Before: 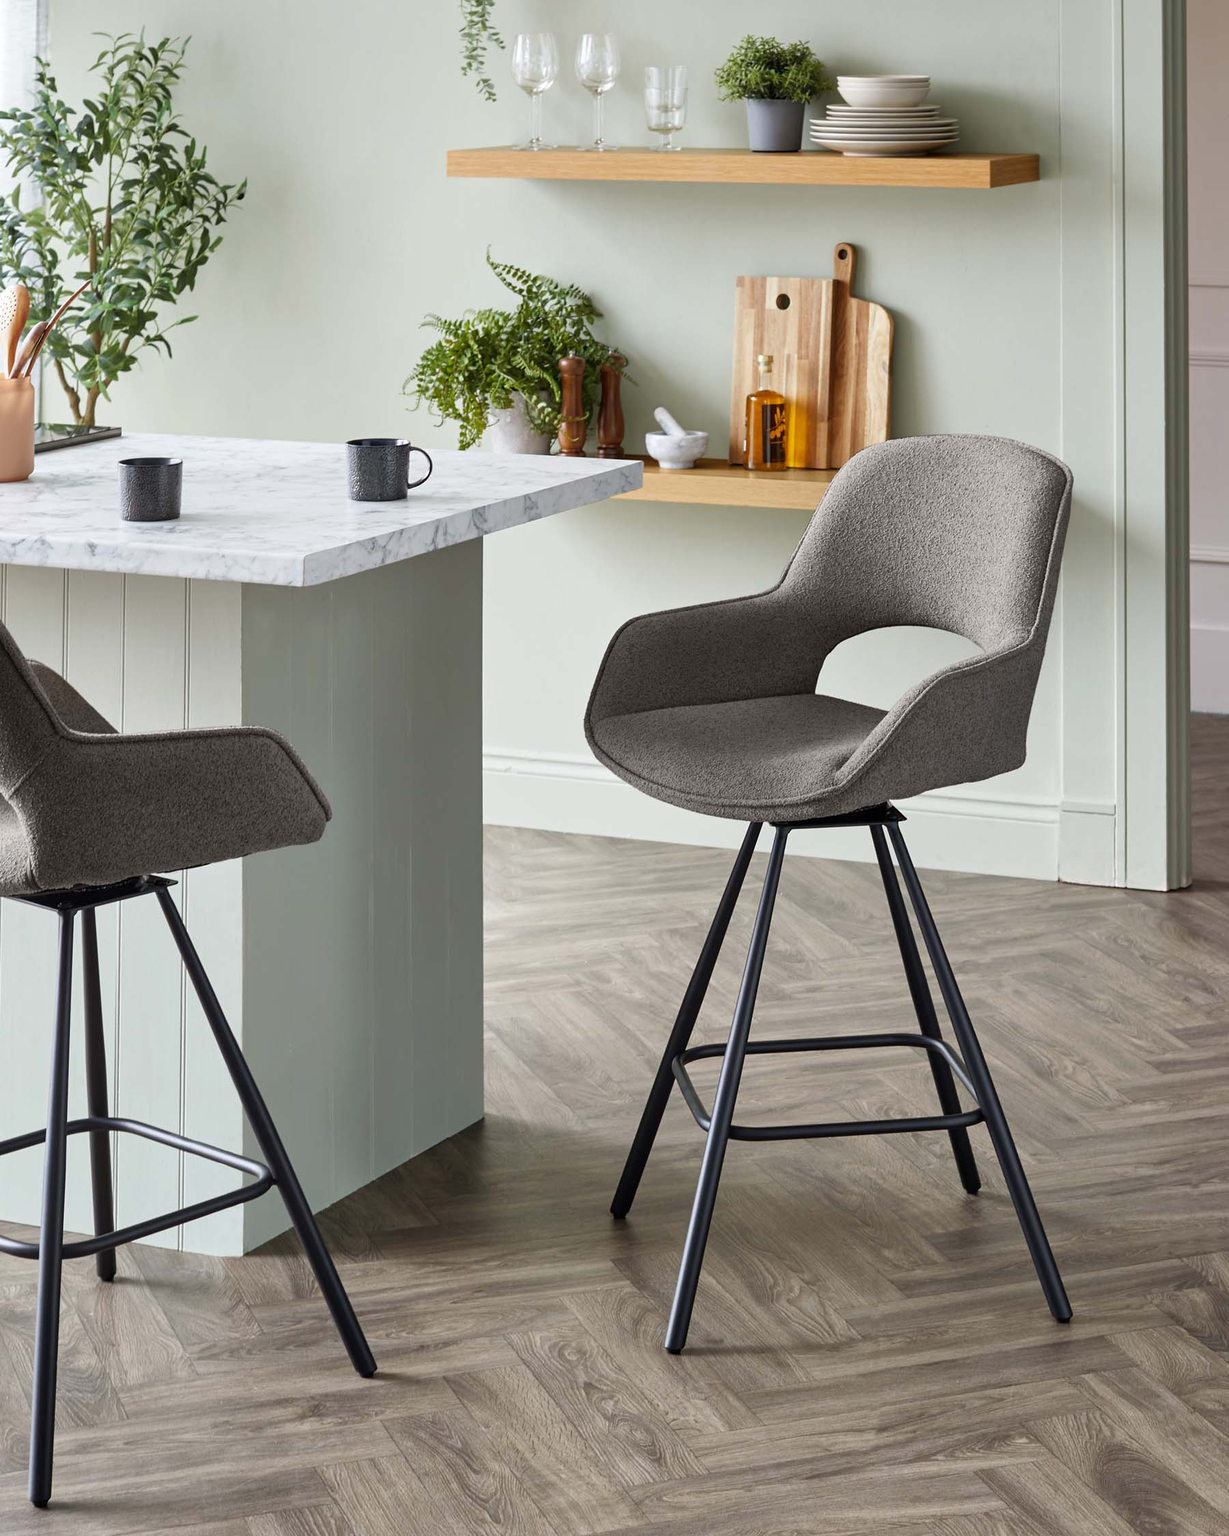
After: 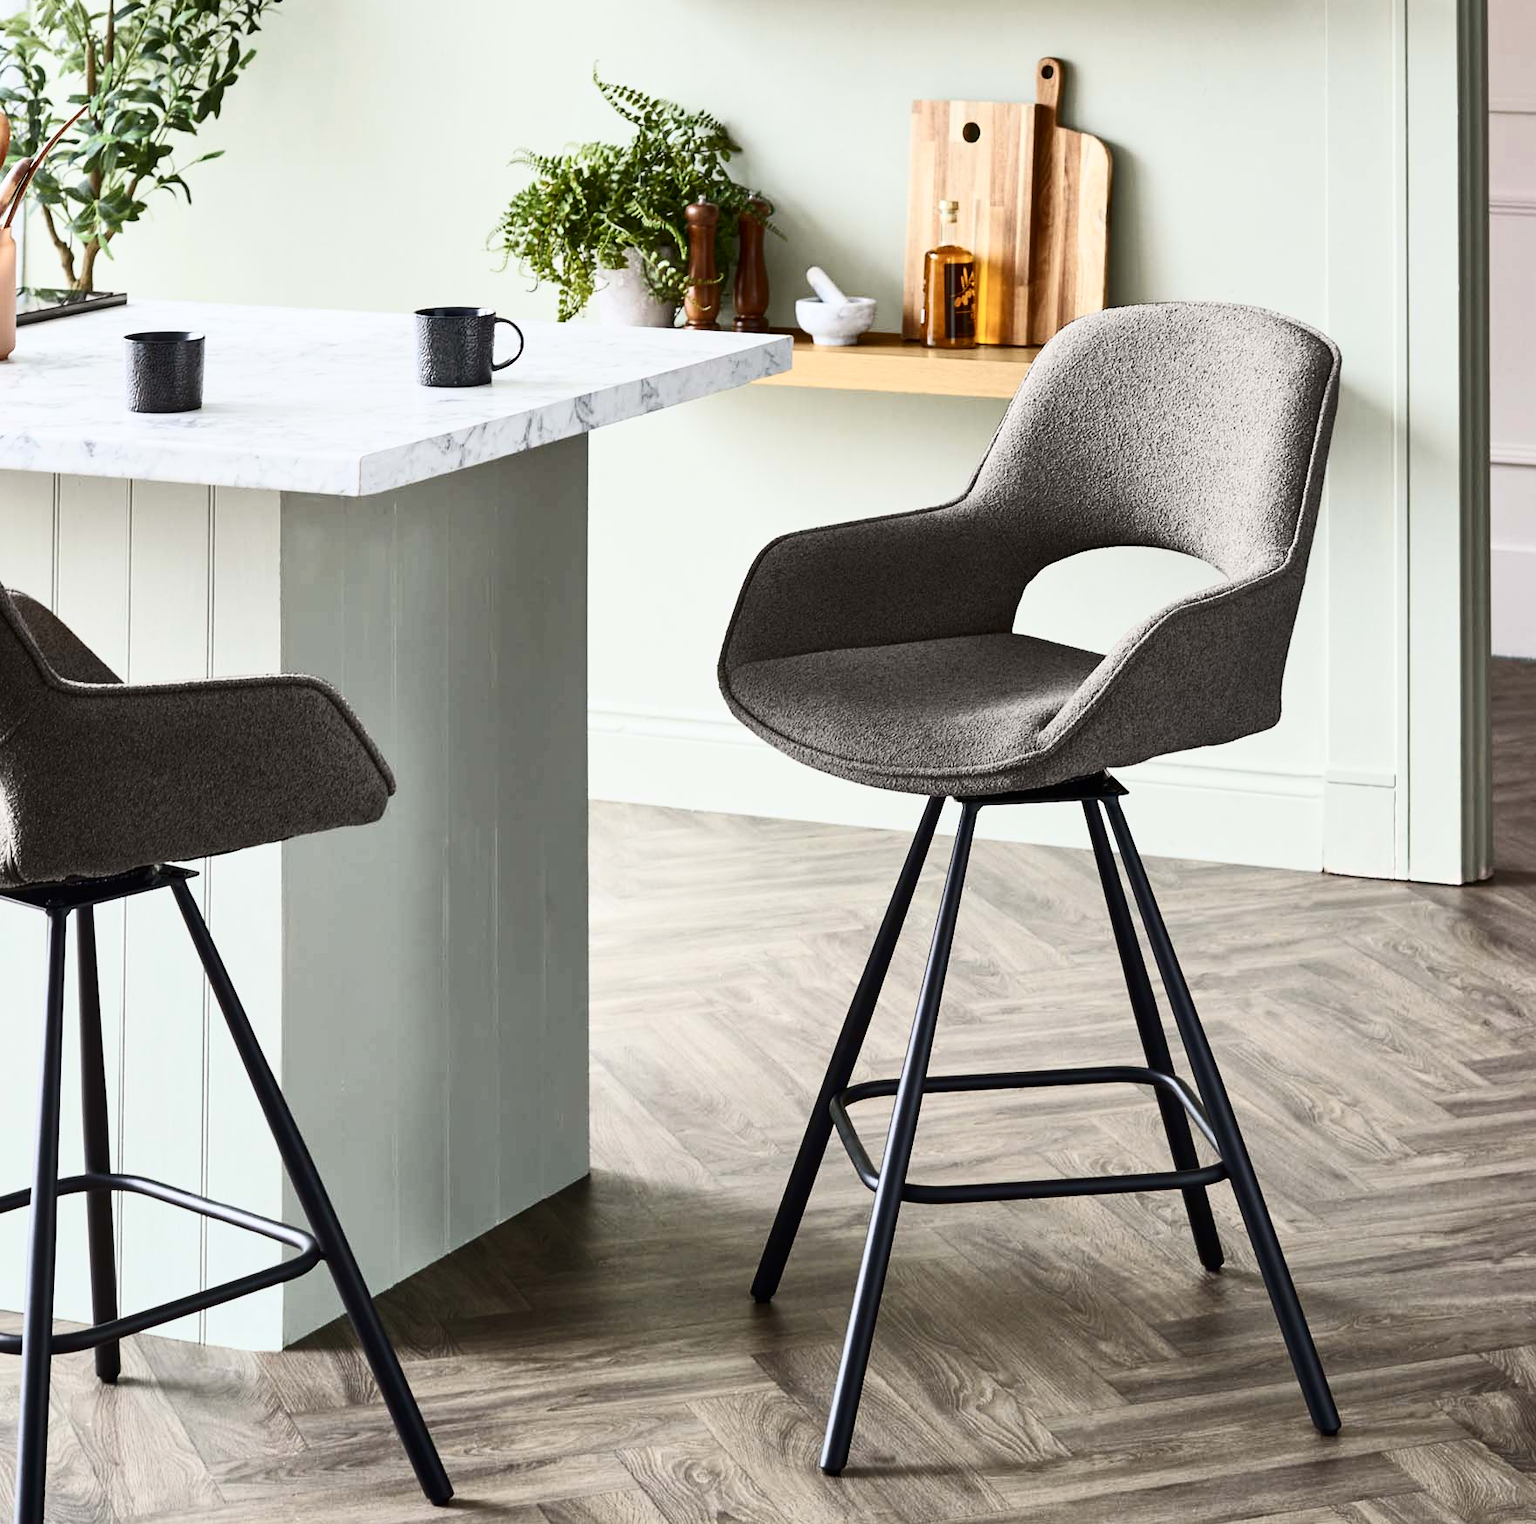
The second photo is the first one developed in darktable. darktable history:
contrast brightness saturation: contrast 0.384, brightness 0.099
crop and rotate: left 1.828%, top 12.895%, right 0.173%, bottom 9.302%
